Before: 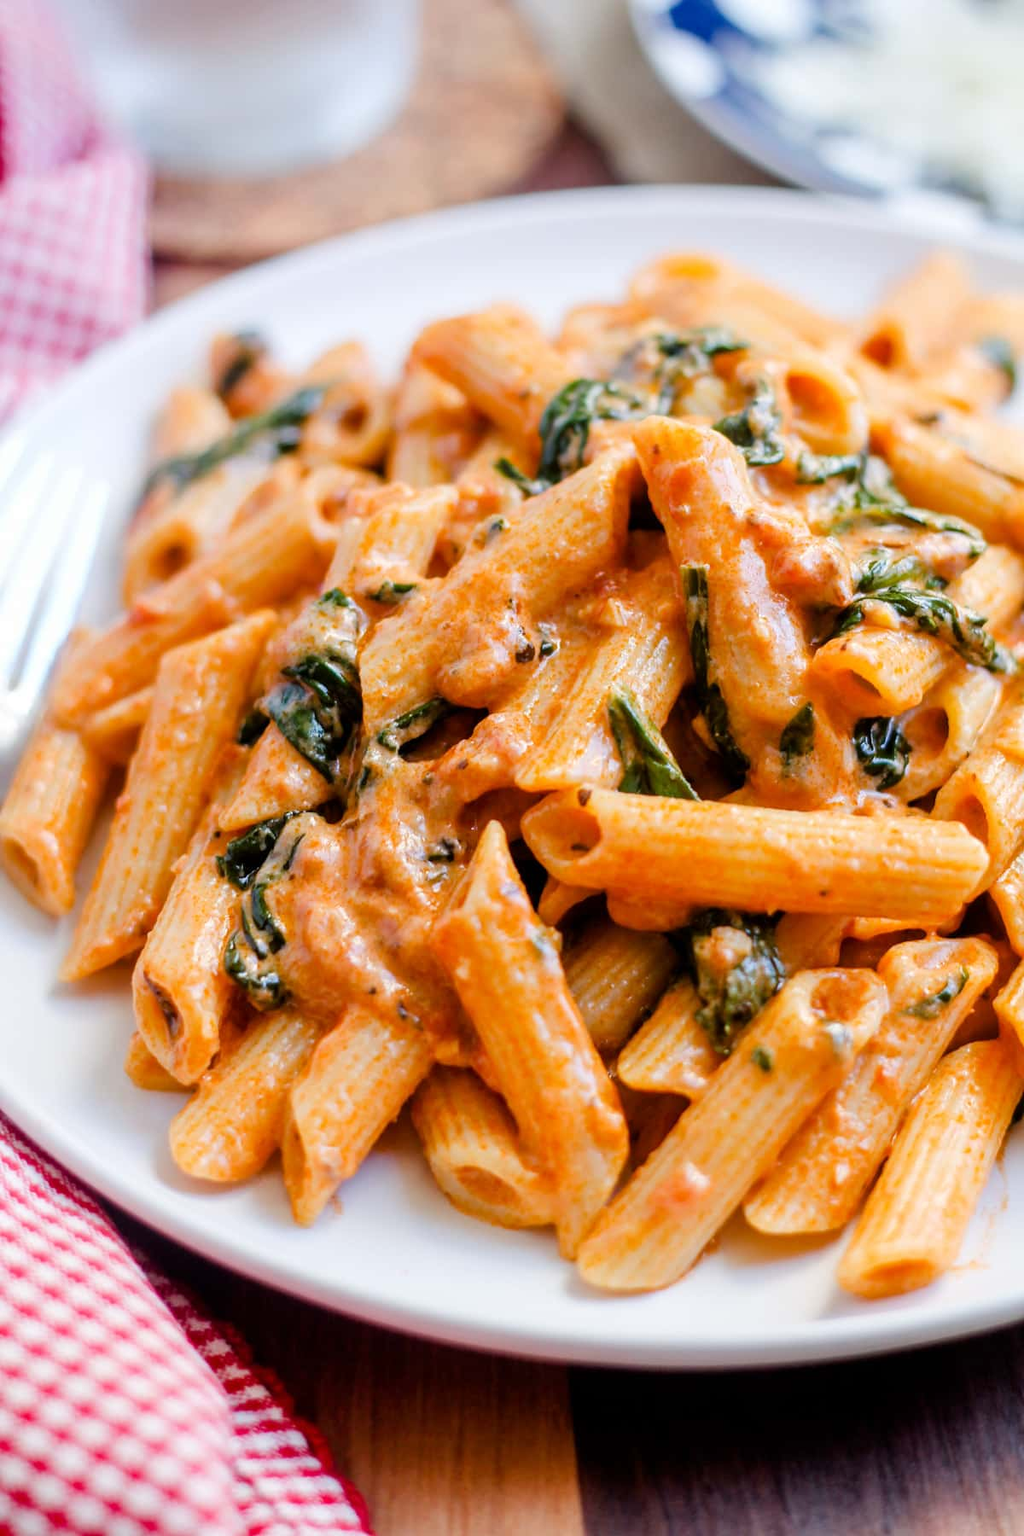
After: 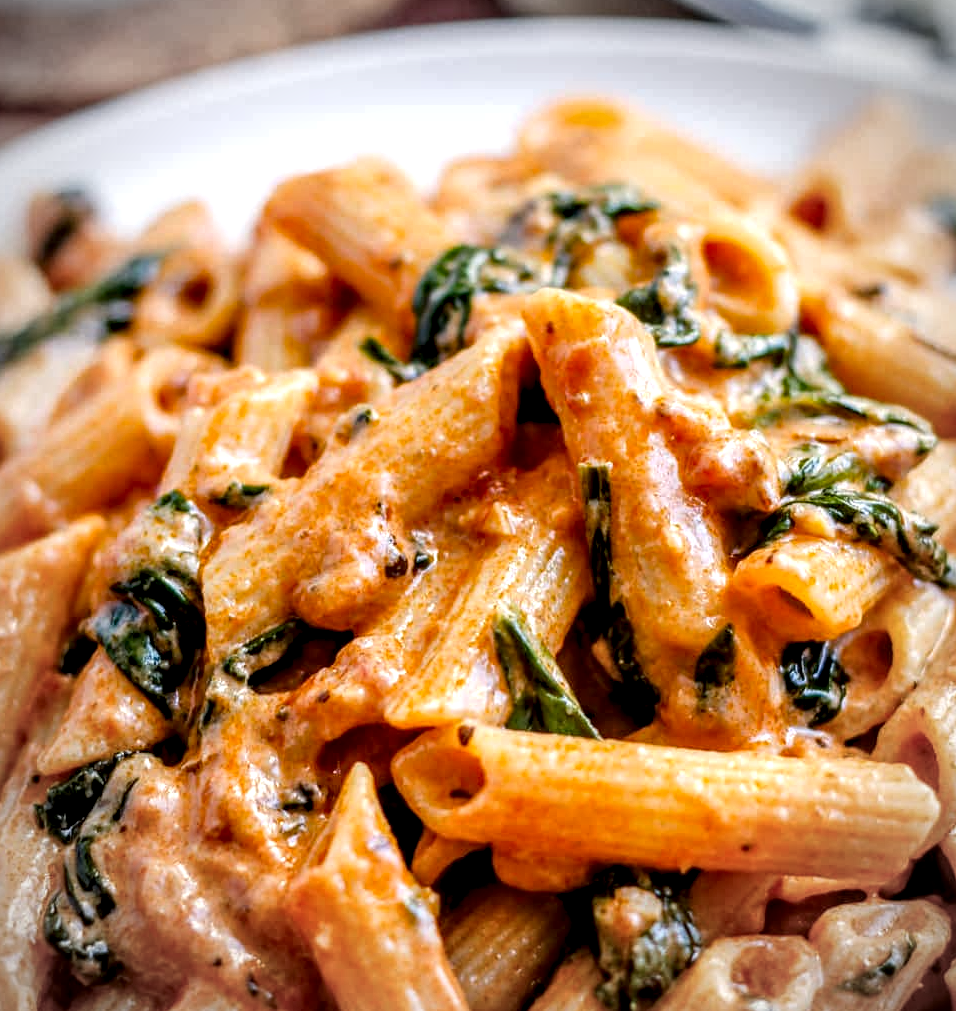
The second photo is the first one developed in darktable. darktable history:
crop: left 18.316%, top 11.092%, right 1.968%, bottom 32.731%
haze removal: compatibility mode true
local contrast: highlights 79%, shadows 56%, detail 175%, midtone range 0.427
vignetting: automatic ratio true
